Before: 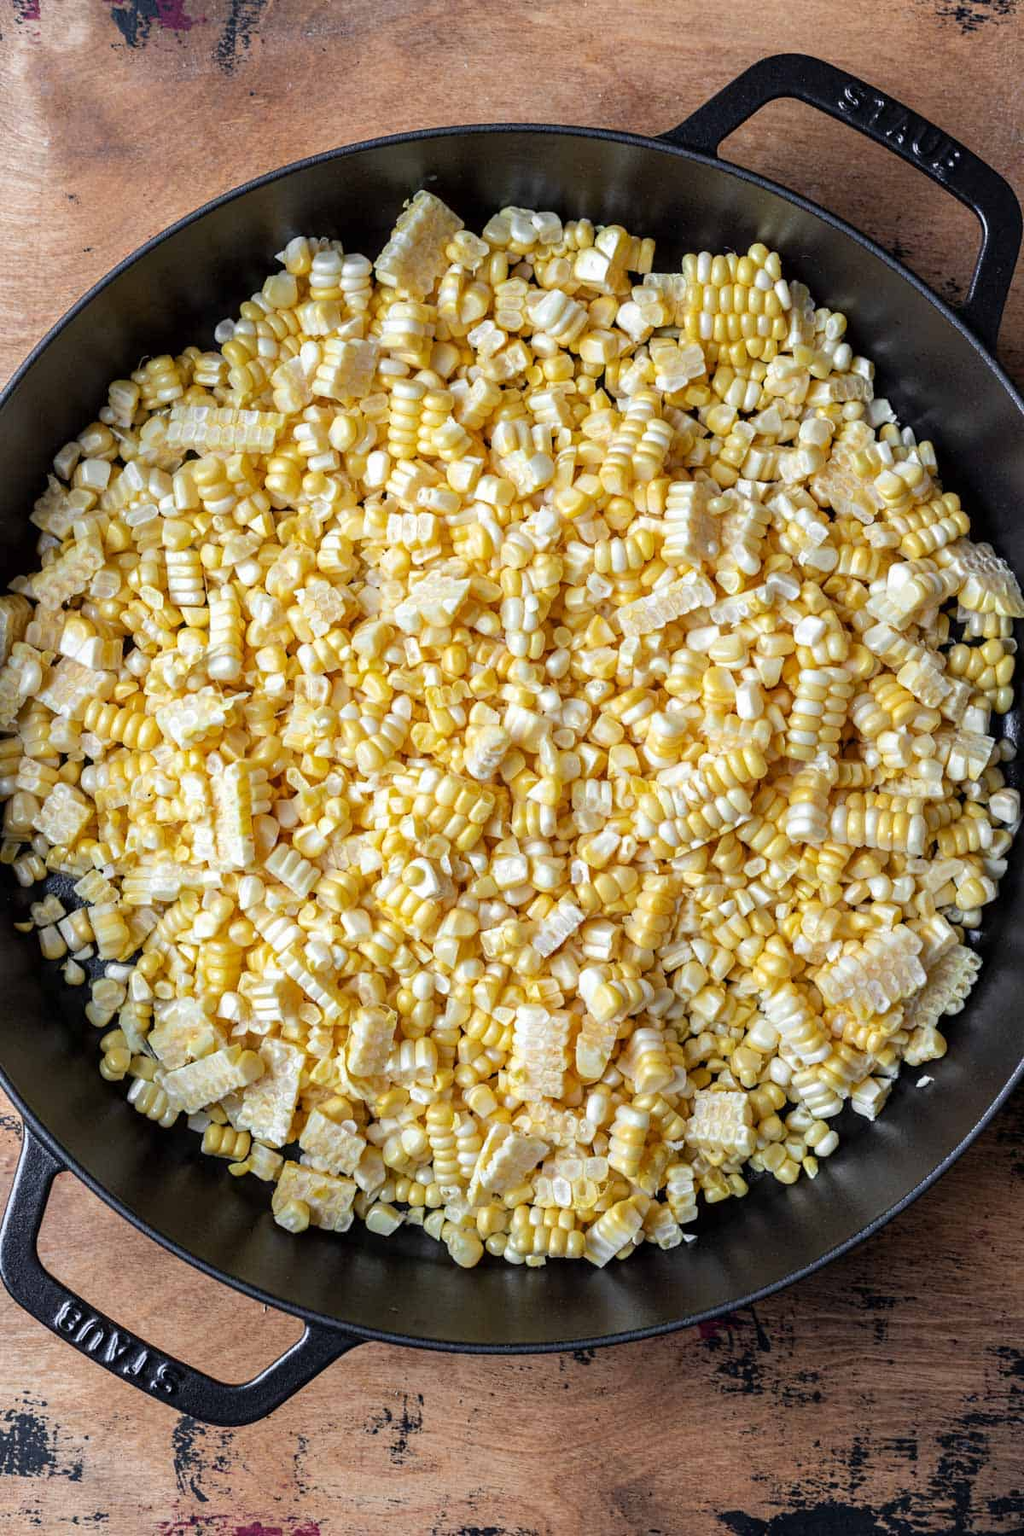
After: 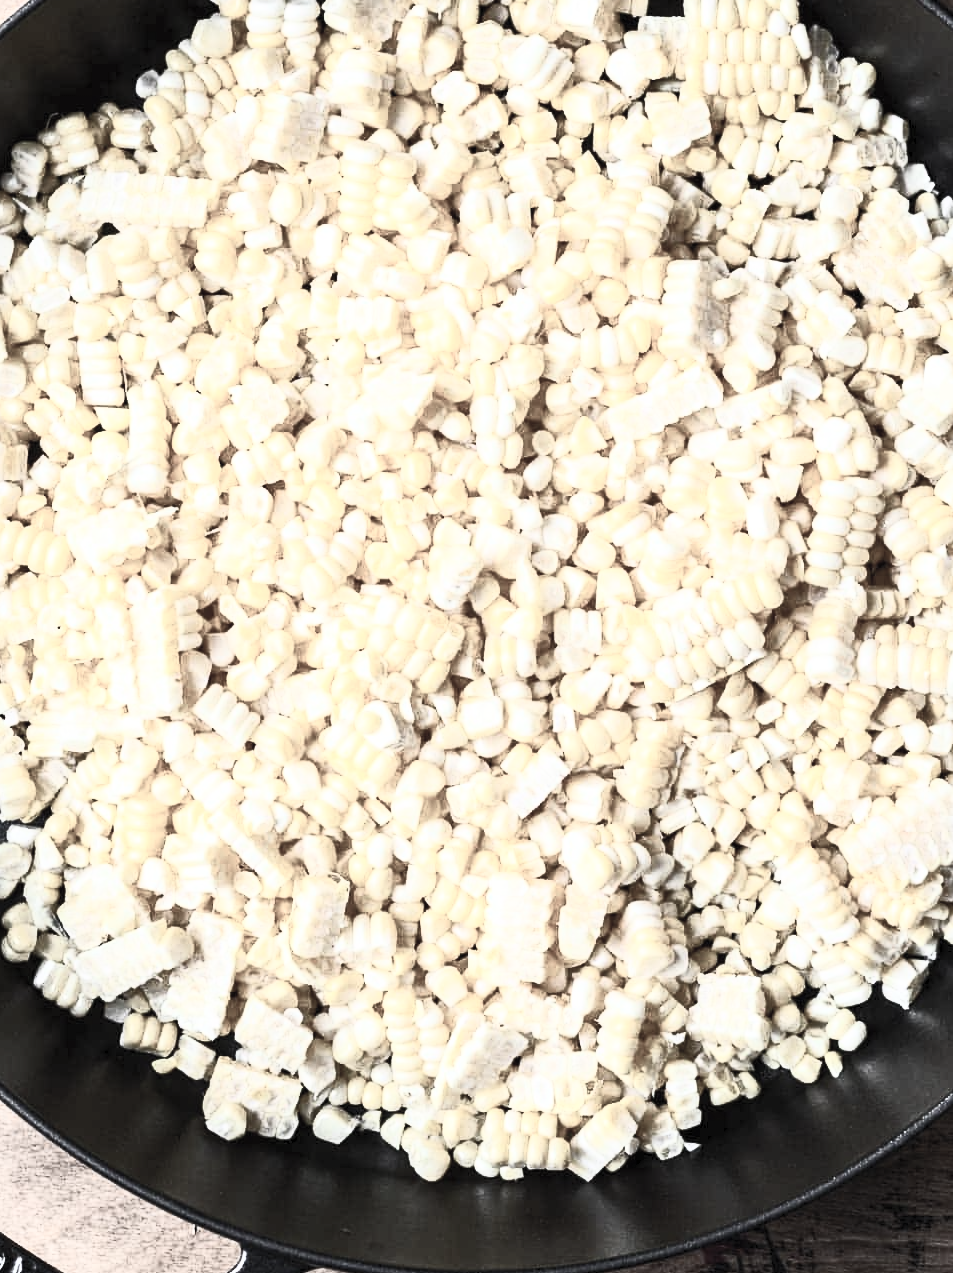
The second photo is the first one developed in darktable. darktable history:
contrast brightness saturation: contrast 0.83, brightness 0.59, saturation 0.59
color correction: saturation 0.2
crop: left 9.712%, top 16.928%, right 10.845%, bottom 12.332%
